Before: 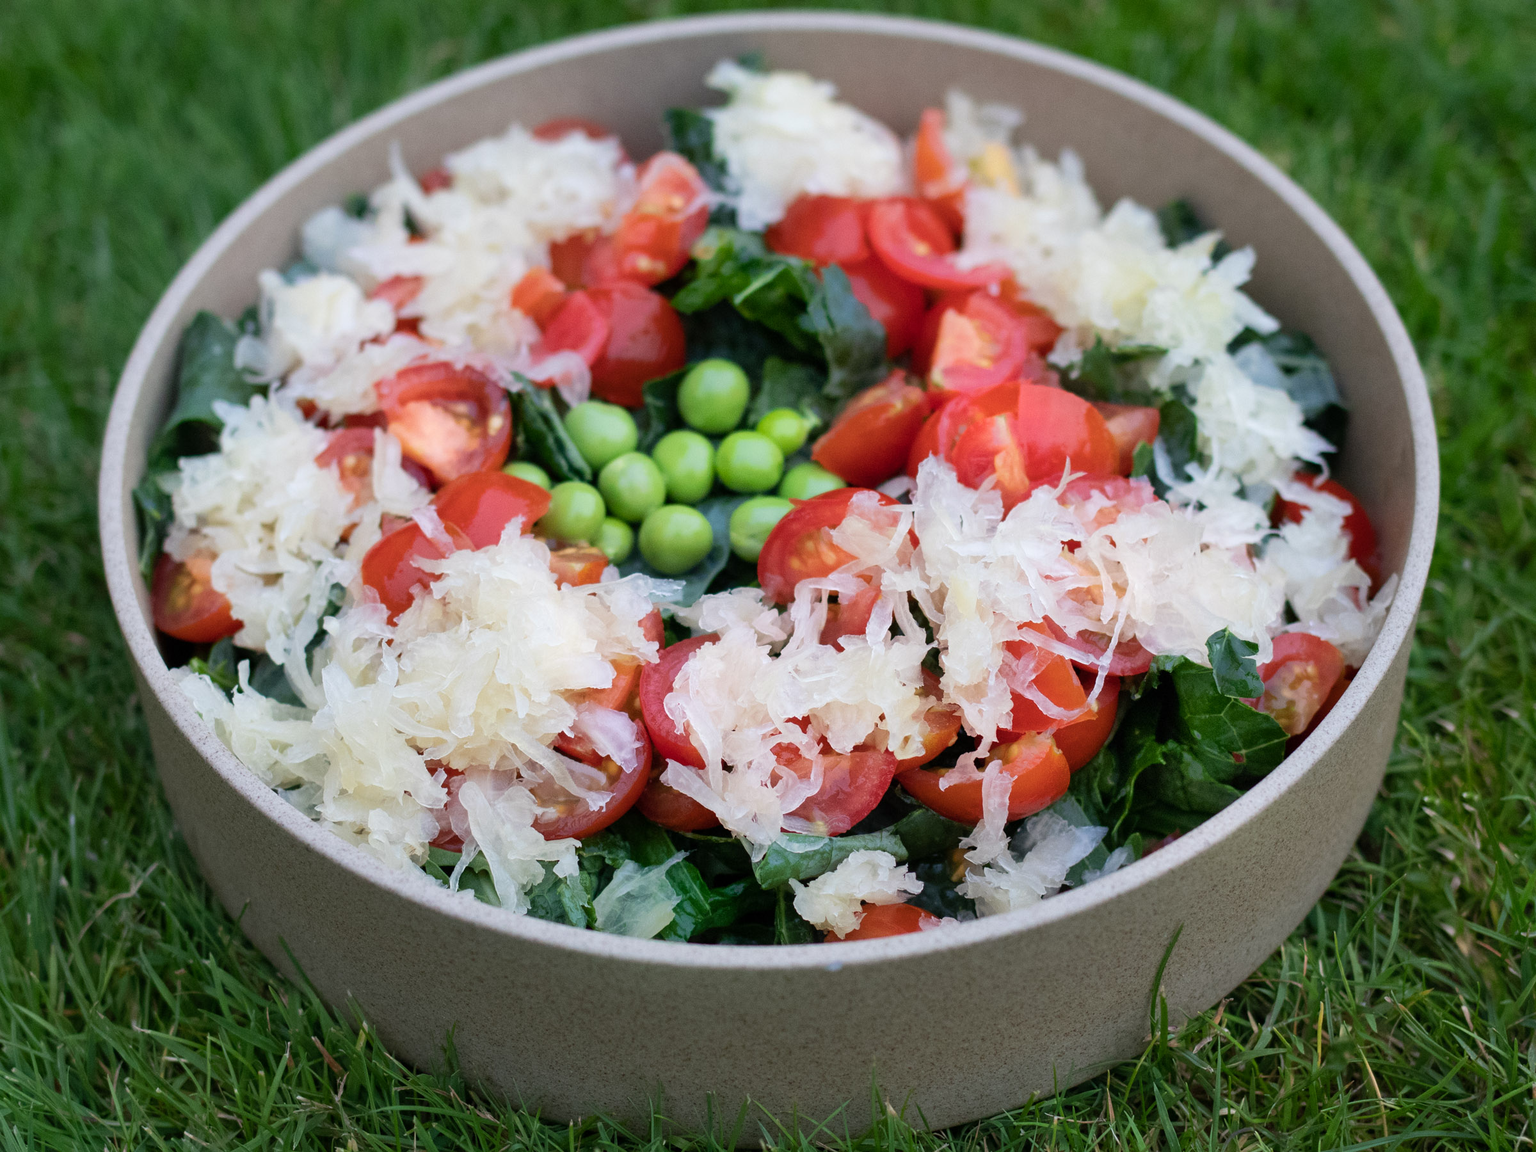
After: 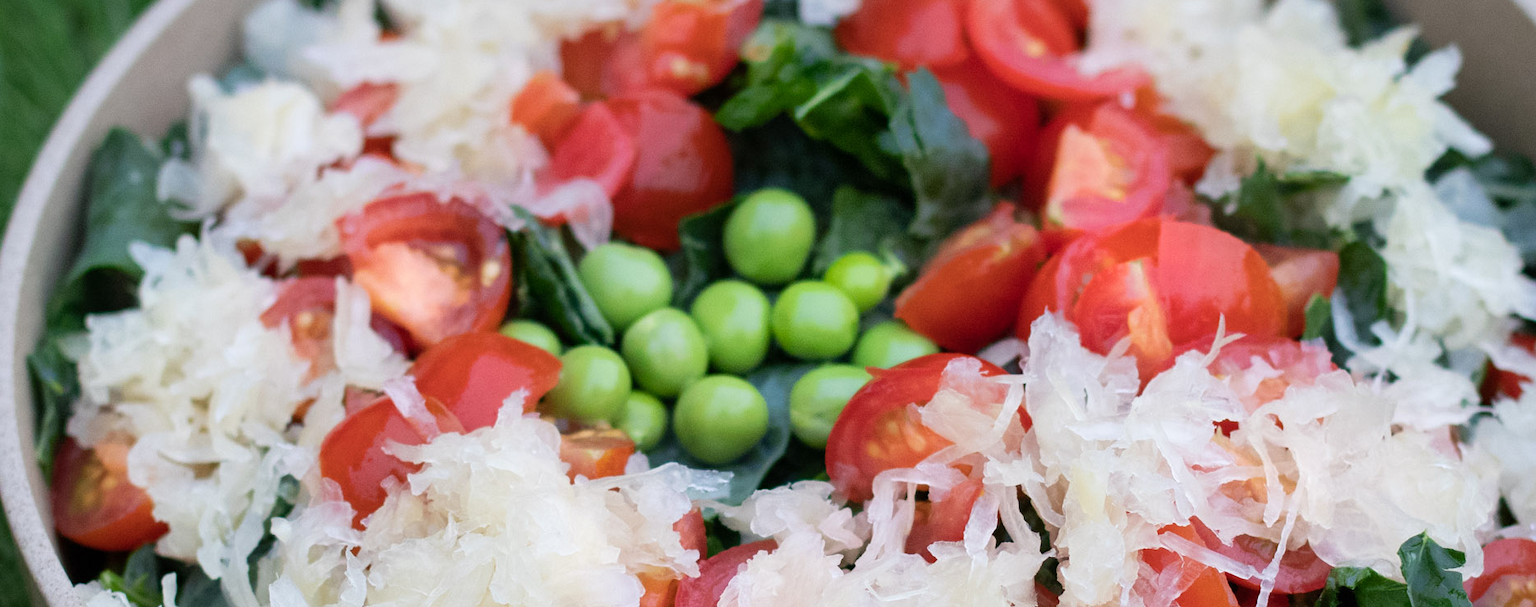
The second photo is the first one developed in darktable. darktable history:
crop: left 7.284%, top 18.382%, right 14.39%, bottom 40.292%
tone equalizer: on, module defaults
